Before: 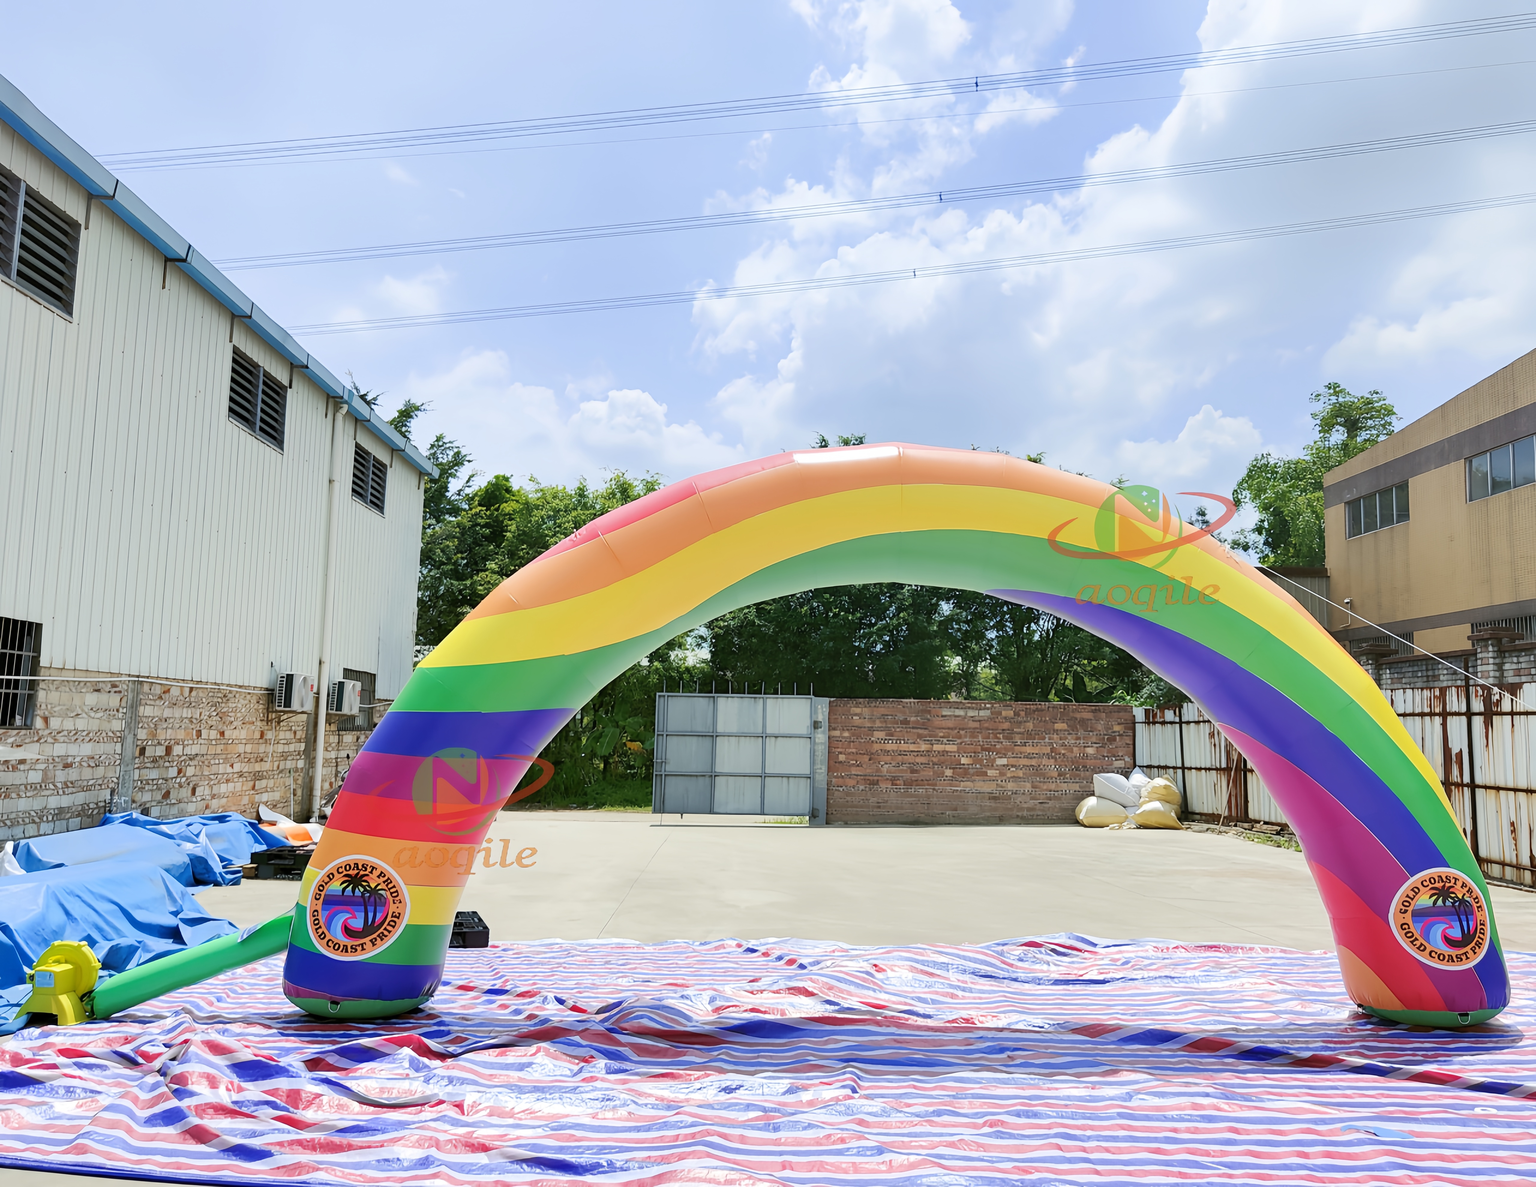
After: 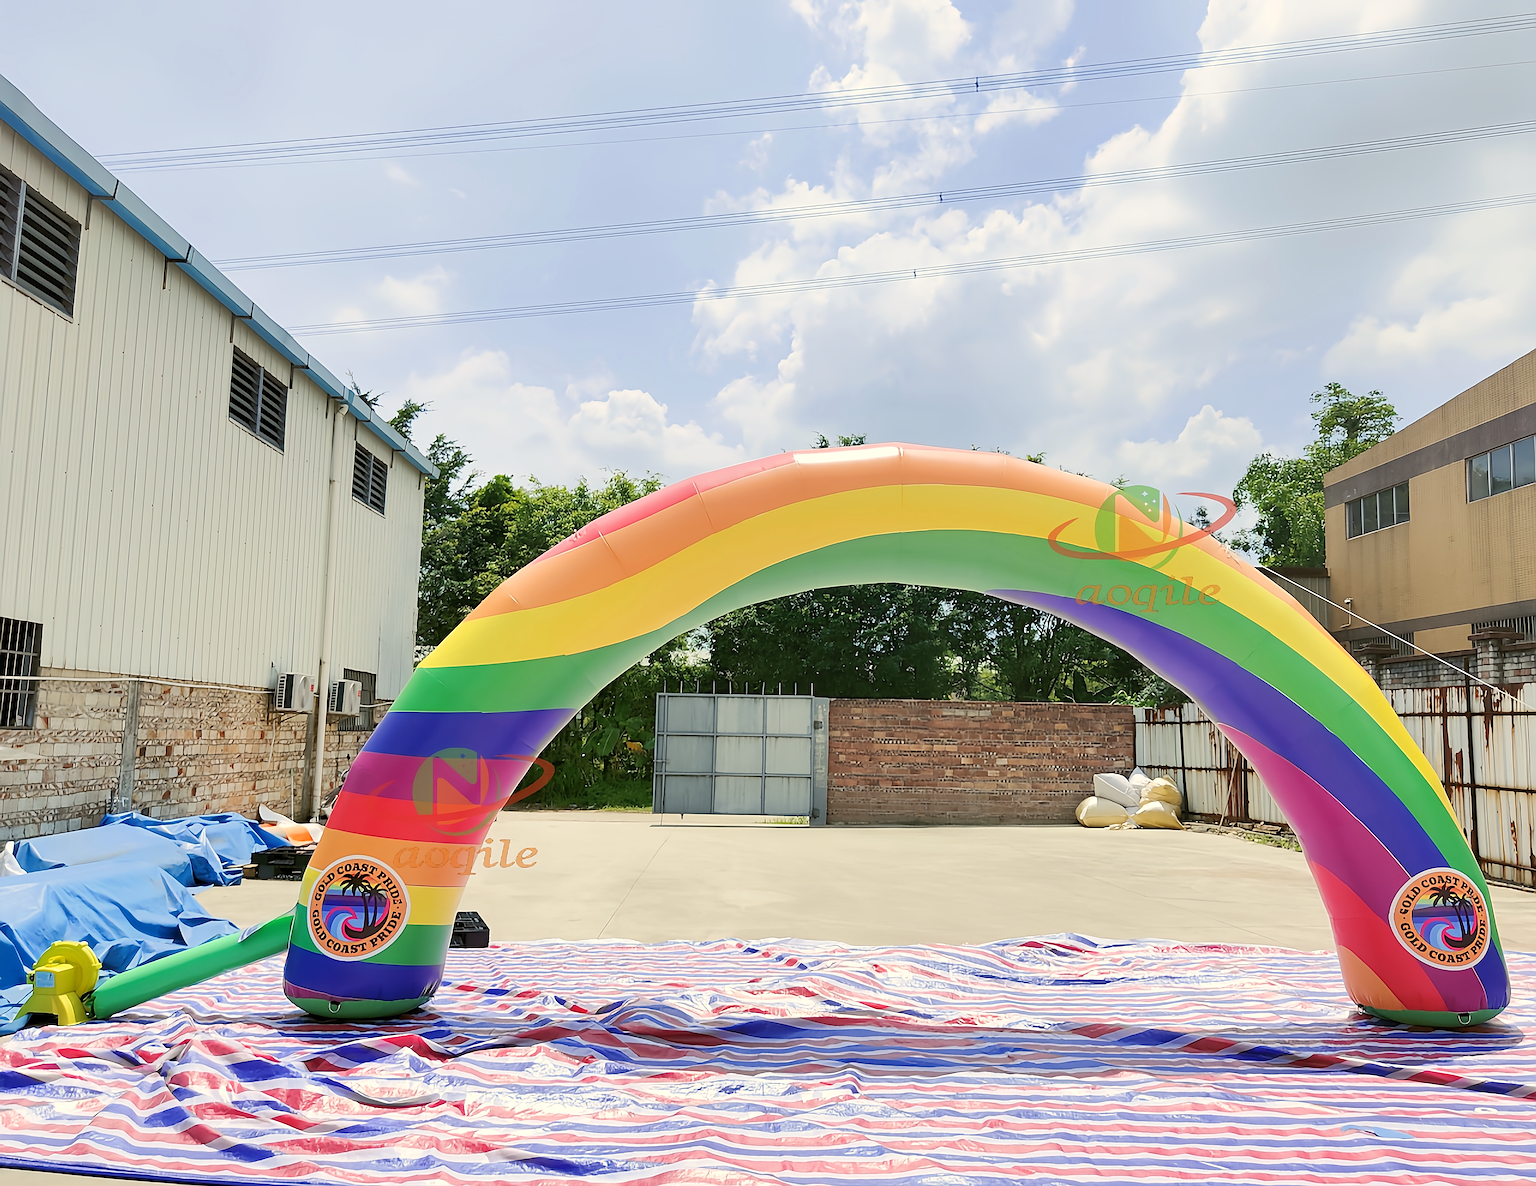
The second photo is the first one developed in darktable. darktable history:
white balance: red 1.045, blue 0.932
sharpen: radius 2.584, amount 0.688
exposure: compensate highlight preservation false
